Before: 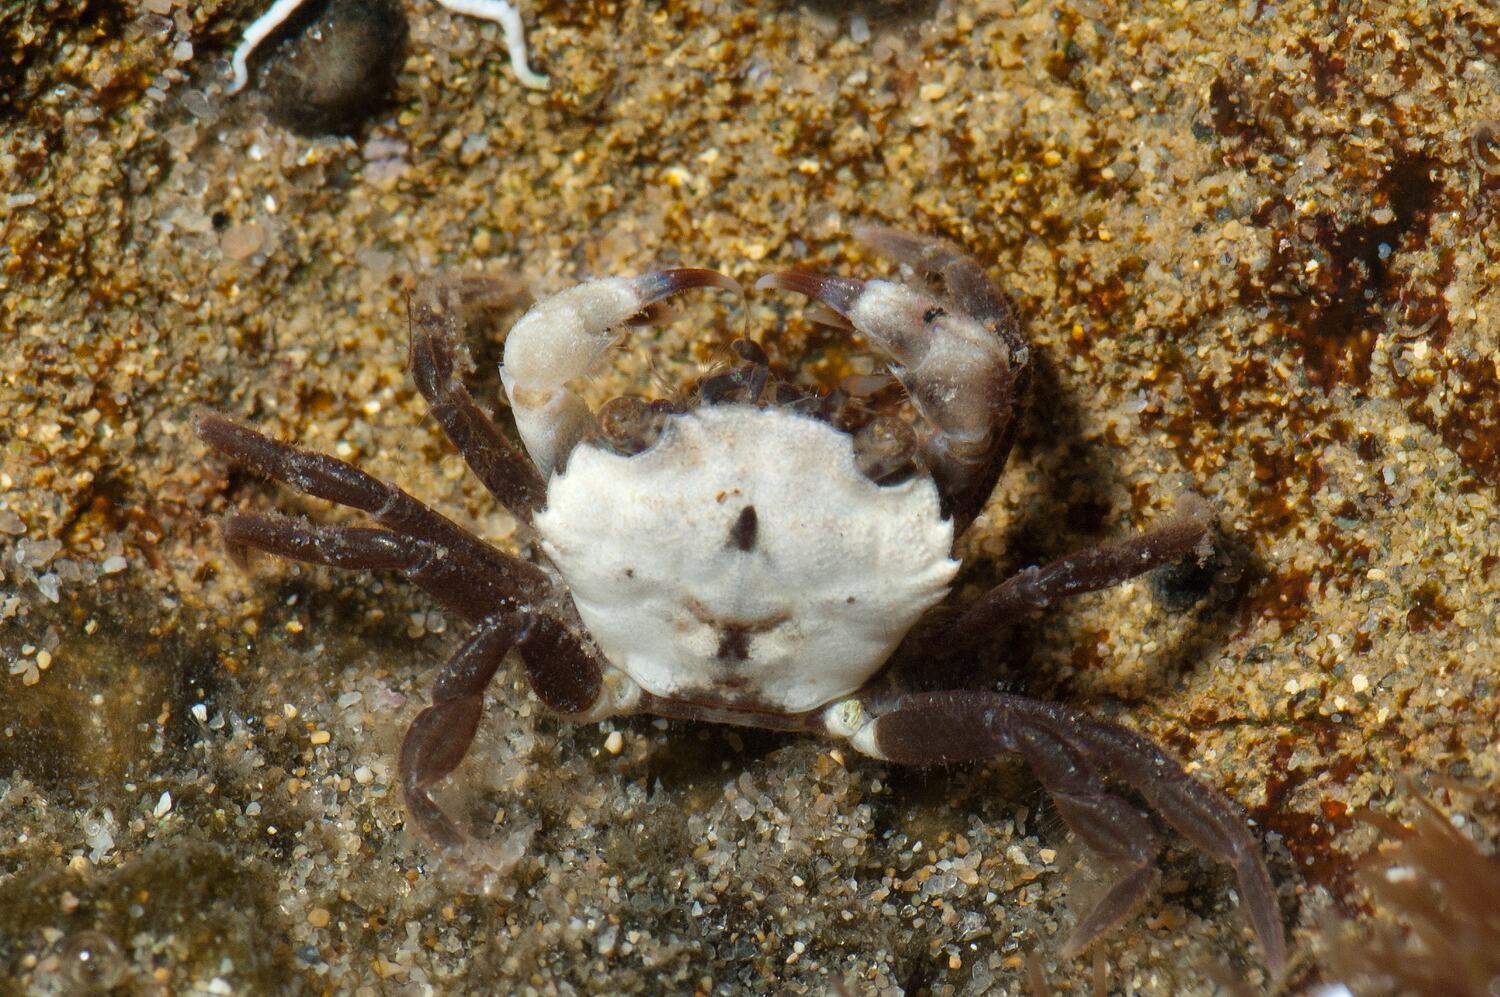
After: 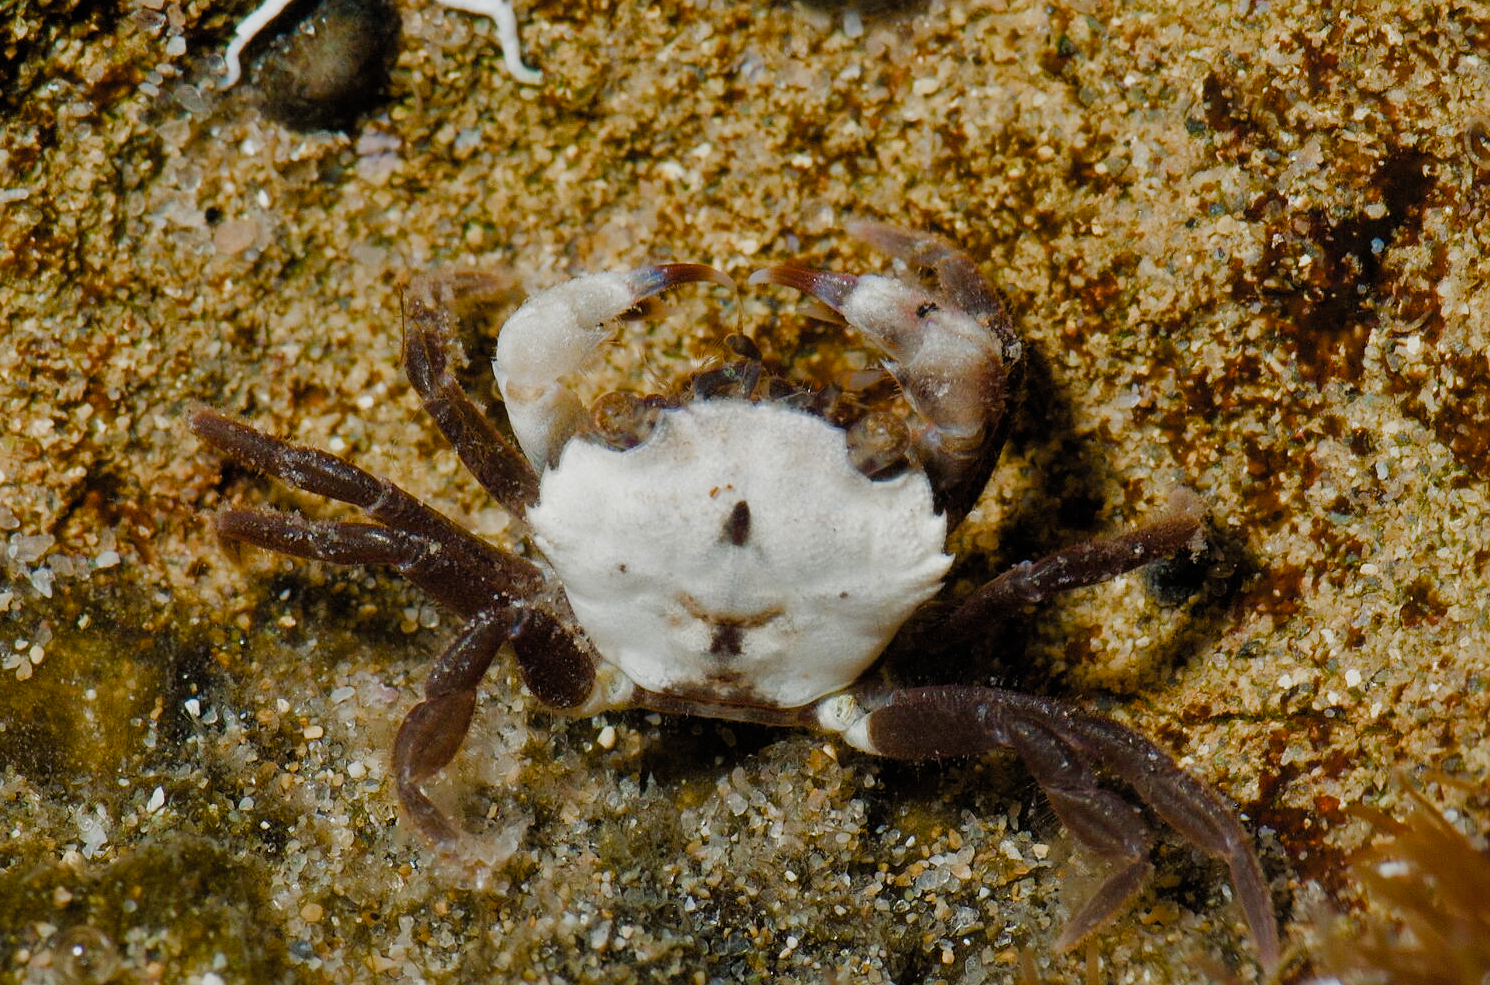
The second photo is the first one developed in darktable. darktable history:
crop: left 0.476%, top 0.575%, right 0.128%, bottom 0.609%
color balance rgb: power › hue 208.68°, linear chroma grading › global chroma 15.324%, perceptual saturation grading › global saturation -0.078%, perceptual saturation grading › highlights -16.96%, perceptual saturation grading › mid-tones 32.648%, perceptual saturation grading › shadows 50.388%
filmic rgb: black relative exposure -7.65 EV, white relative exposure 4.56 EV, threshold 2.99 EV, hardness 3.61, contrast 1.054, preserve chrominance RGB euclidean norm (legacy), color science v4 (2020), enable highlight reconstruction true
sharpen: amount 0.211
